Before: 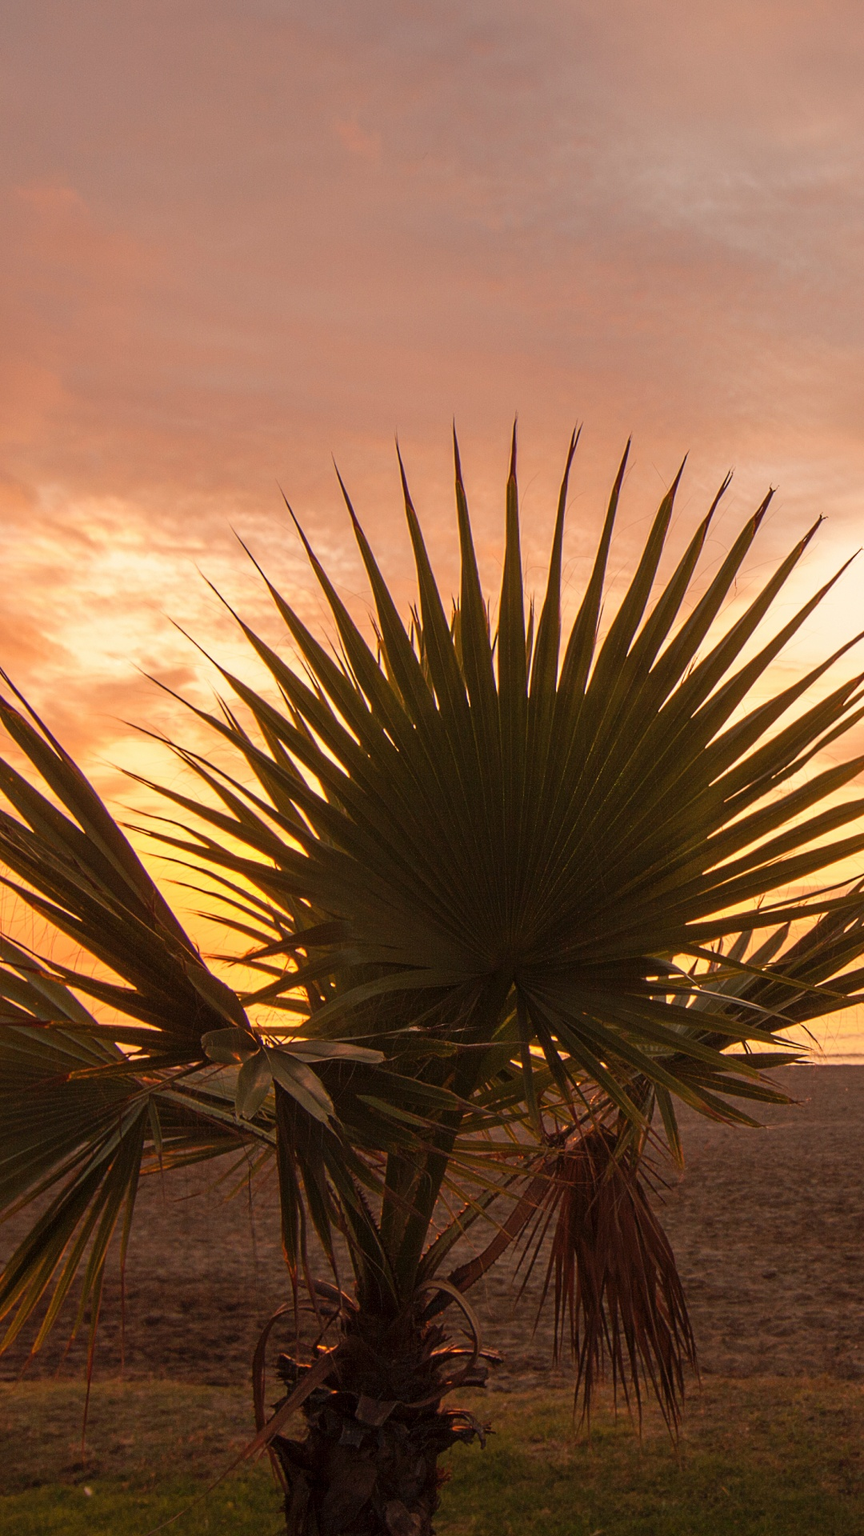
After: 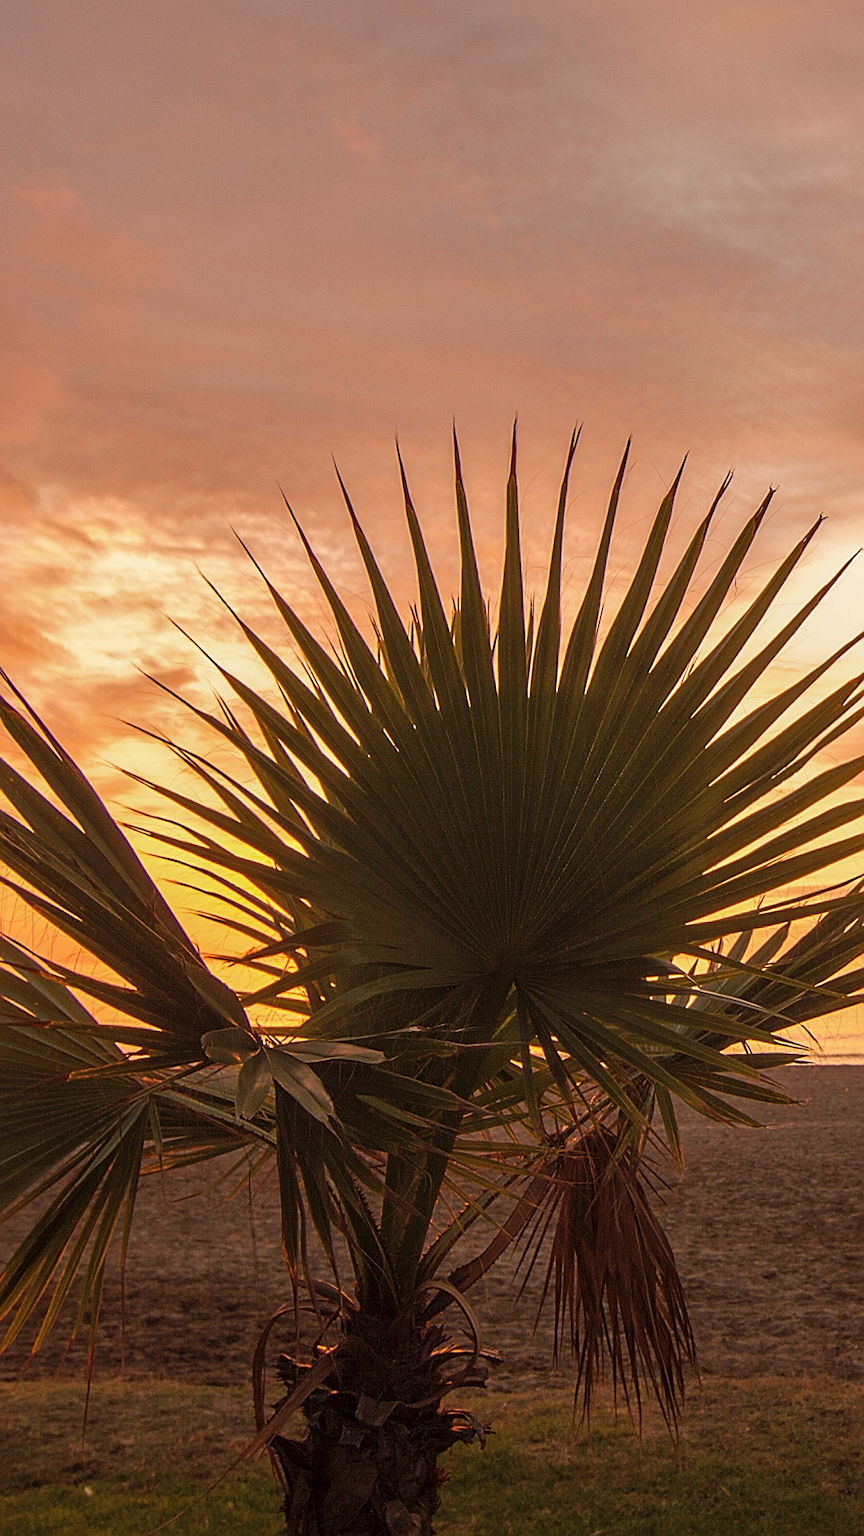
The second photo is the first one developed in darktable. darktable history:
sharpen: on, module defaults
local contrast: detail 110%
shadows and highlights: shadows 12, white point adjustment 1.2, soften with gaussian
